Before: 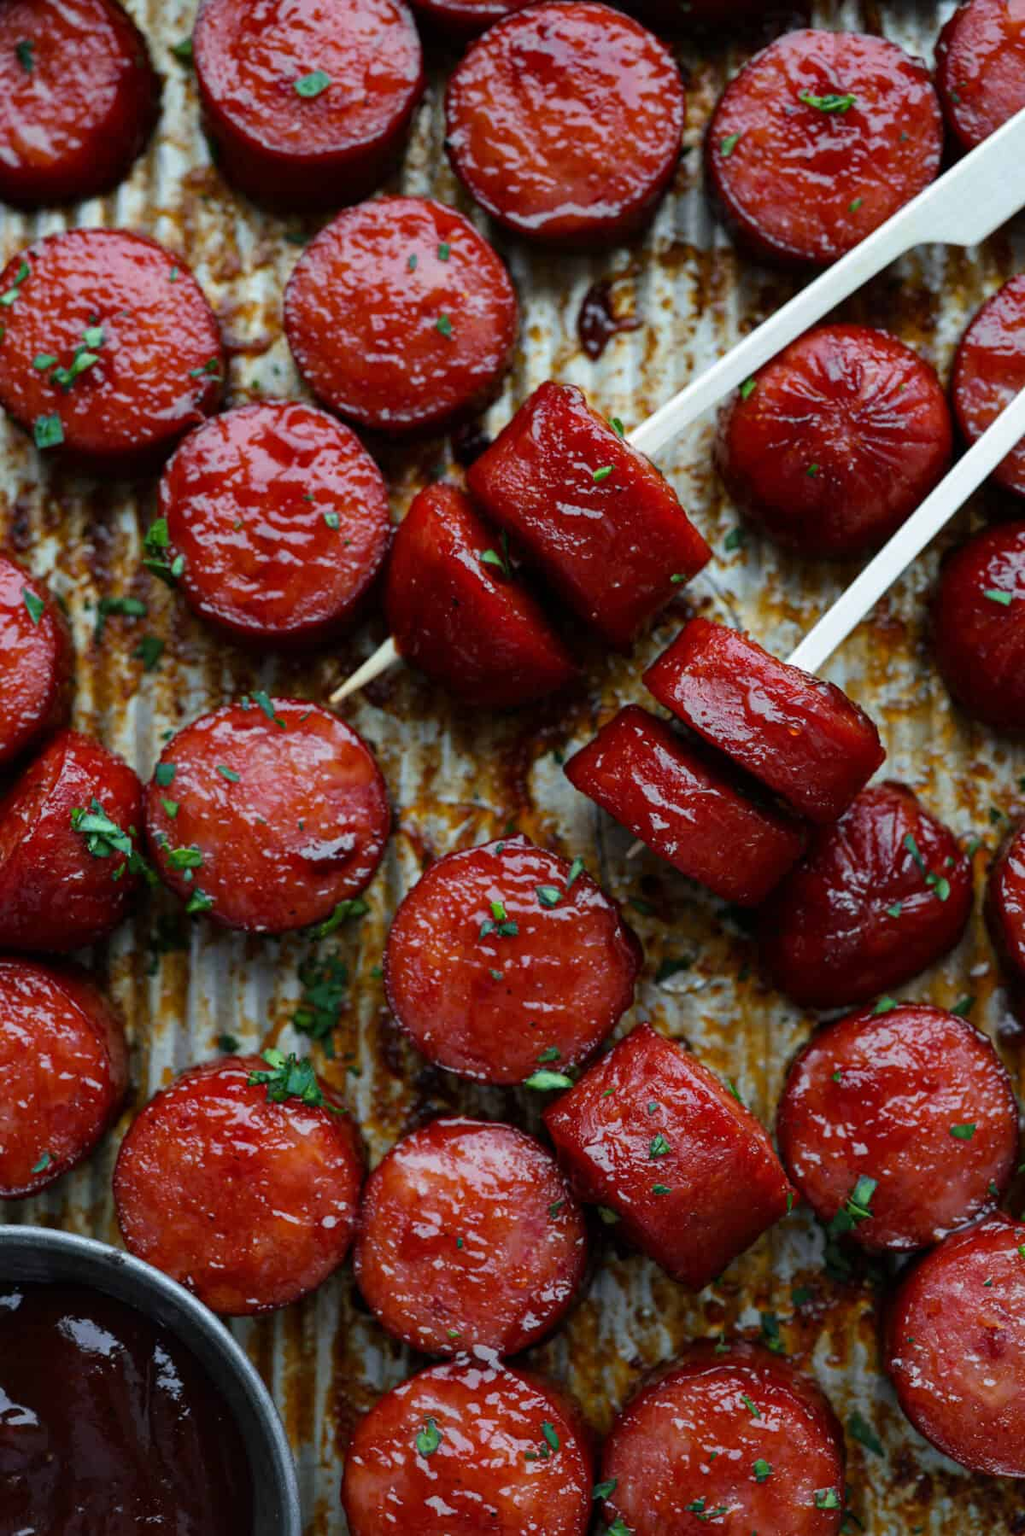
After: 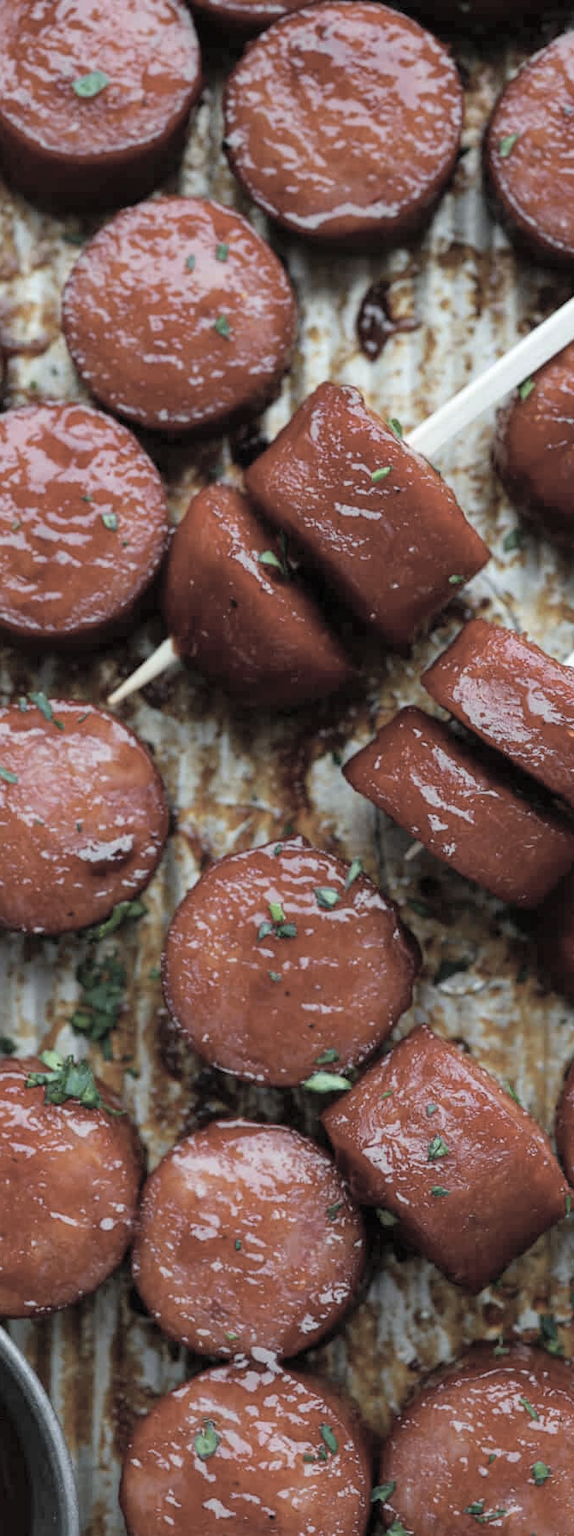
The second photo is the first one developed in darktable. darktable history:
contrast brightness saturation: brightness 0.18, saturation -0.5
crop: left 21.674%, right 22.086%
